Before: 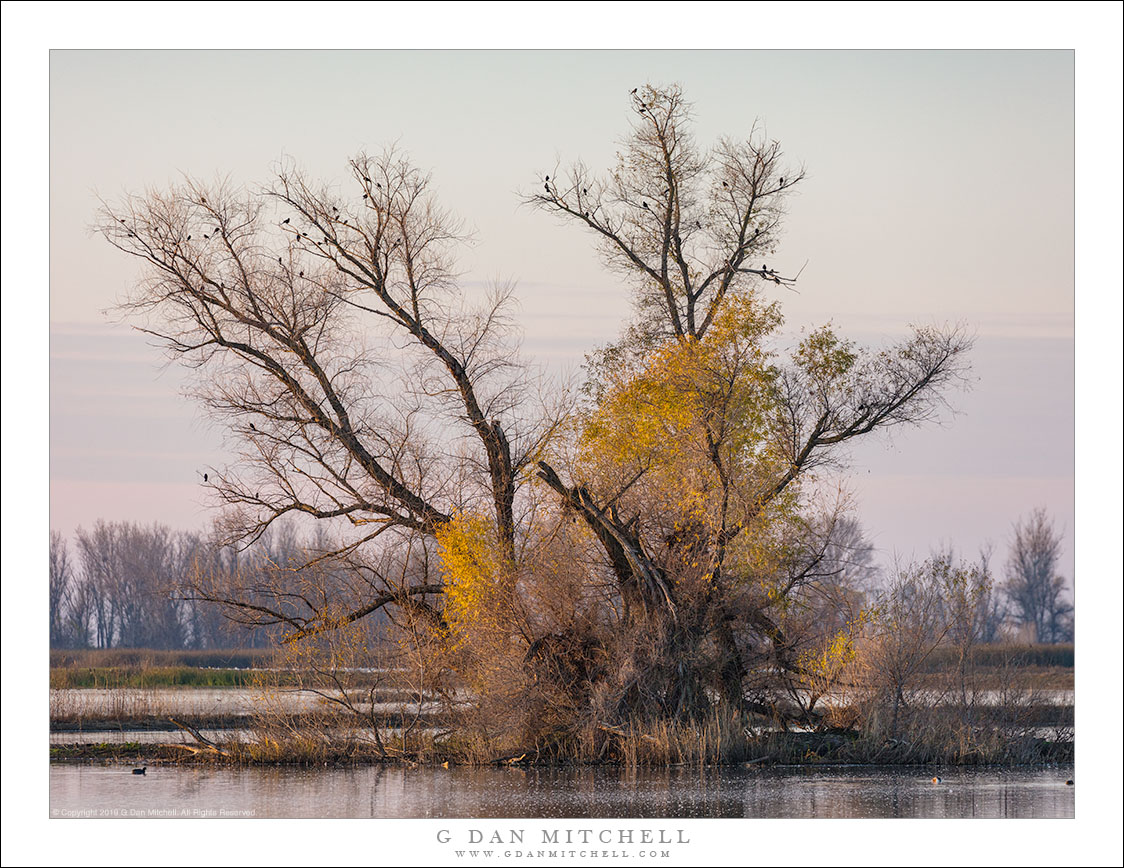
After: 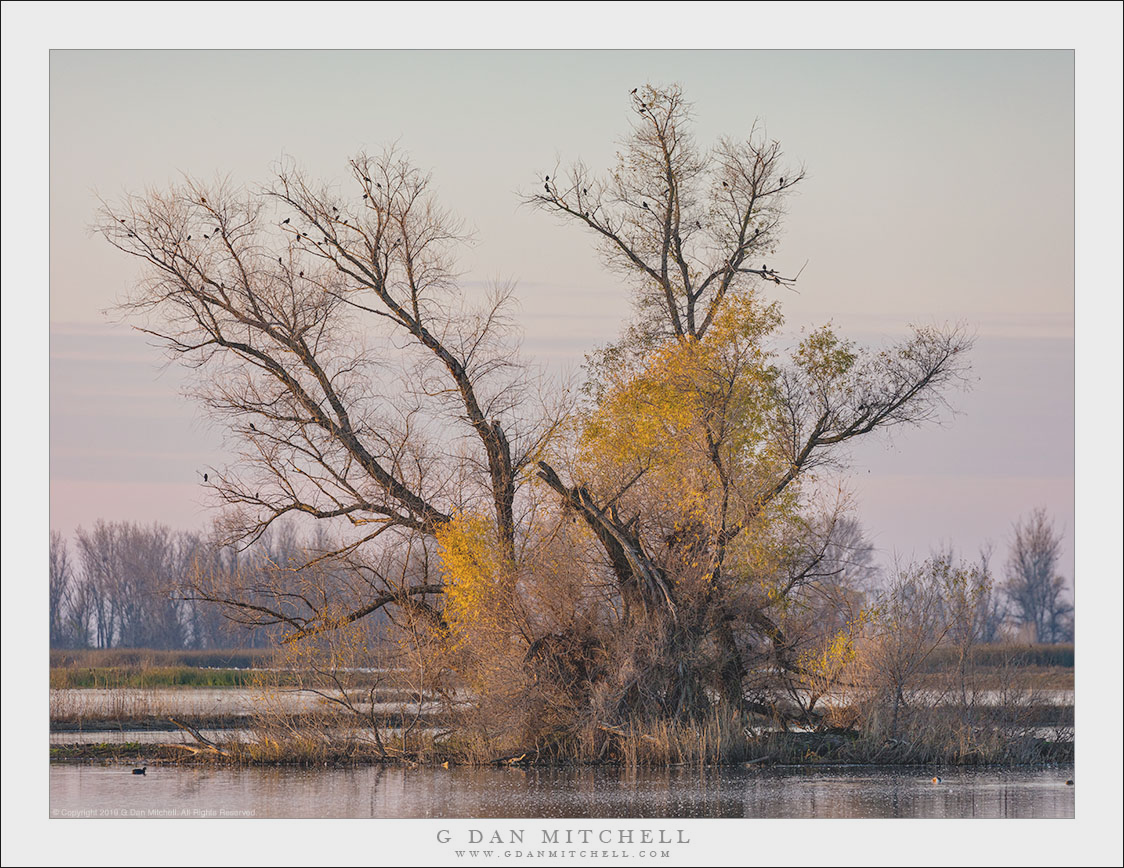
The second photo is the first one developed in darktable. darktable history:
contrast brightness saturation: contrast -0.15, brightness 0.05, saturation -0.12
haze removal: compatibility mode true, adaptive false
